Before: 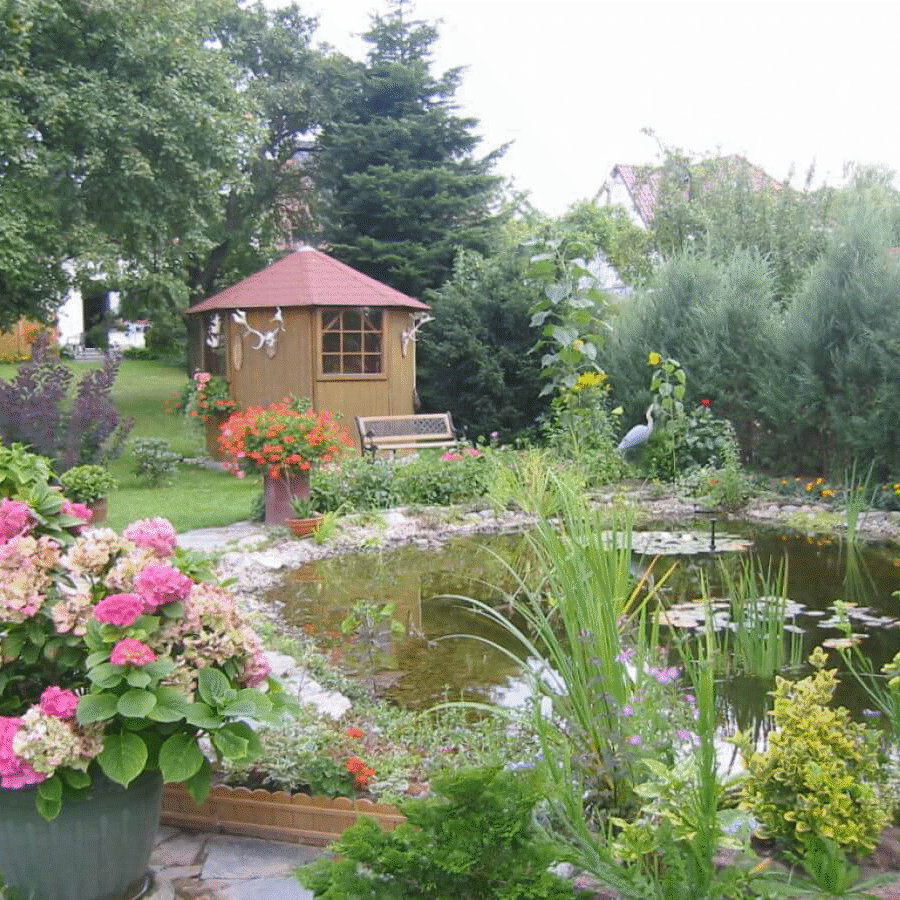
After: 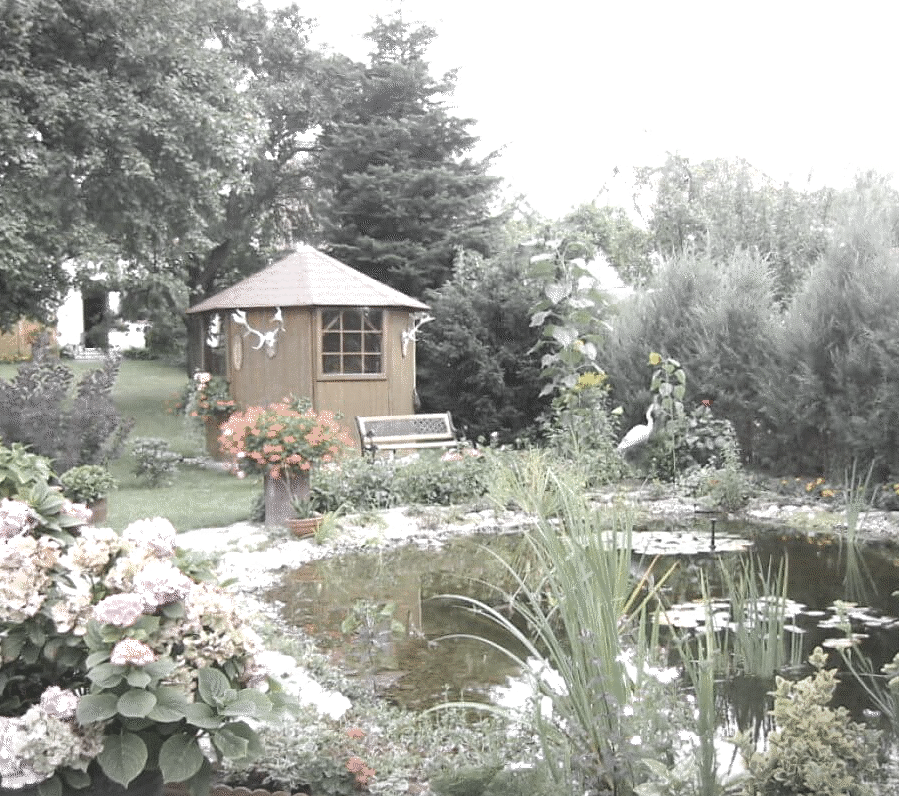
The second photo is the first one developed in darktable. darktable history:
color zones: curves: ch0 [(0, 0.613) (0.01, 0.613) (0.245, 0.448) (0.498, 0.529) (0.642, 0.665) (0.879, 0.777) (0.99, 0.613)]; ch1 [(0, 0.035) (0.121, 0.189) (0.259, 0.197) (0.415, 0.061) (0.589, 0.022) (0.732, 0.022) (0.857, 0.026) (0.991, 0.053)]
vignetting: fall-off start 100%, brightness -0.282, width/height ratio 1.31
crop and rotate: top 0%, bottom 11.49%
exposure: exposure 0.64 EV, compensate highlight preservation false
